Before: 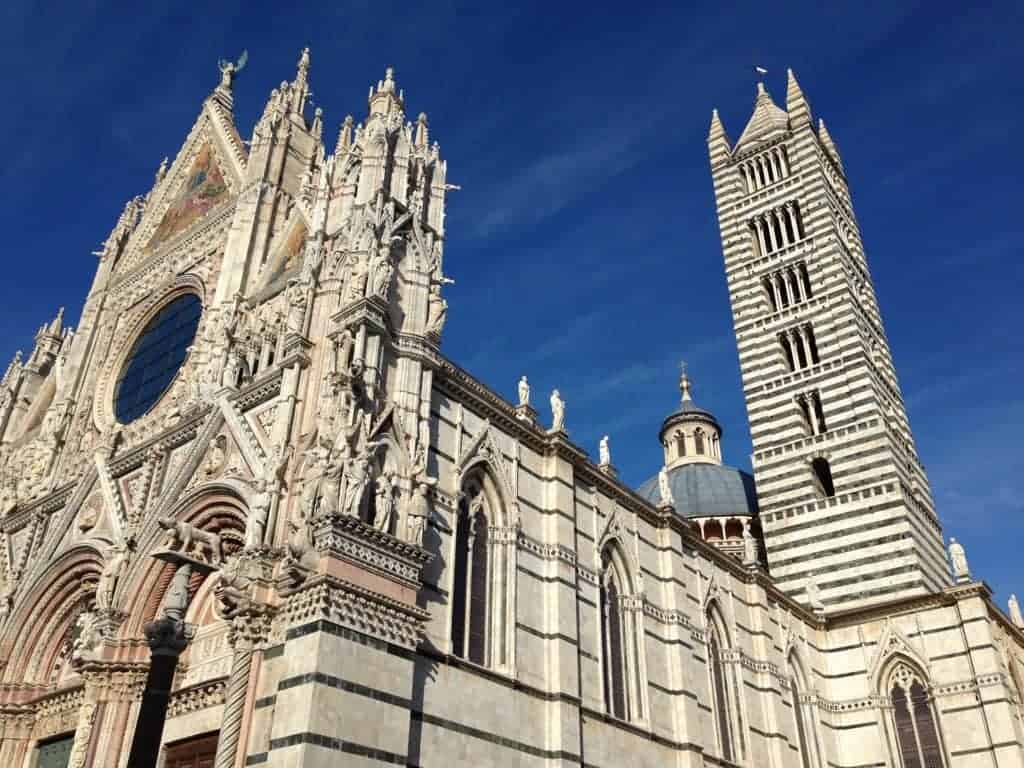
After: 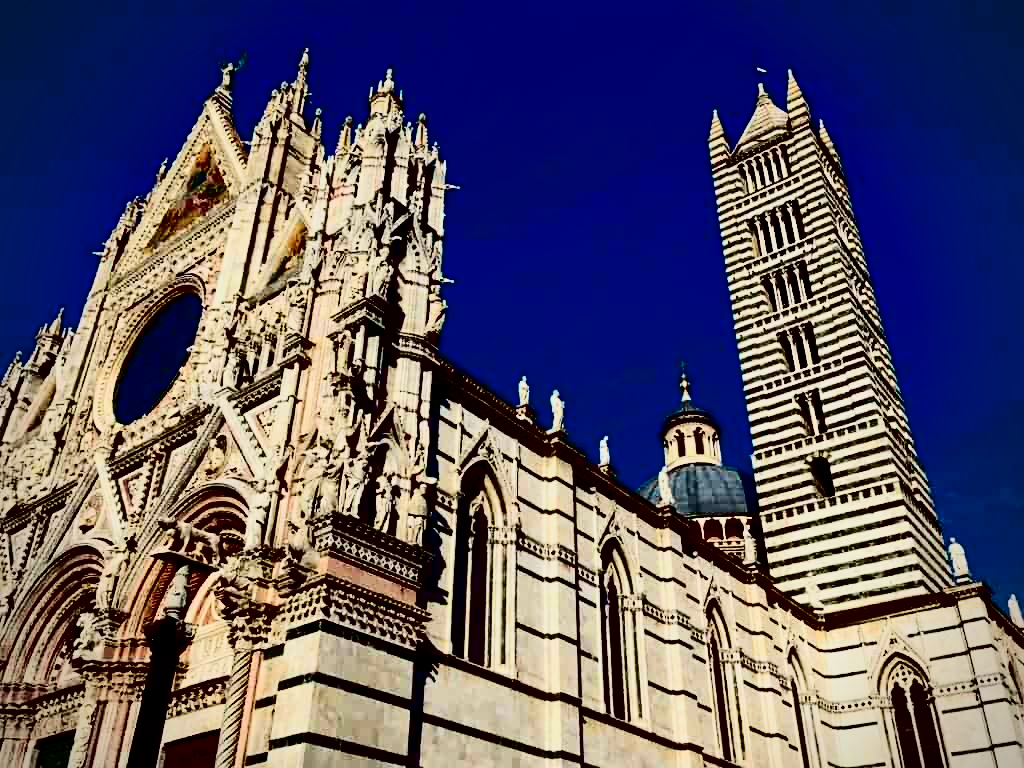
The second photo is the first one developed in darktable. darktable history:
contrast brightness saturation: contrast 0.768, brightness -0.98, saturation 0.993
vignetting: on, module defaults
filmic rgb: black relative exposure -8.35 EV, white relative exposure 4.69 EV, threshold 3.01 EV, hardness 3.82, enable highlight reconstruction true
tone equalizer: on, module defaults
